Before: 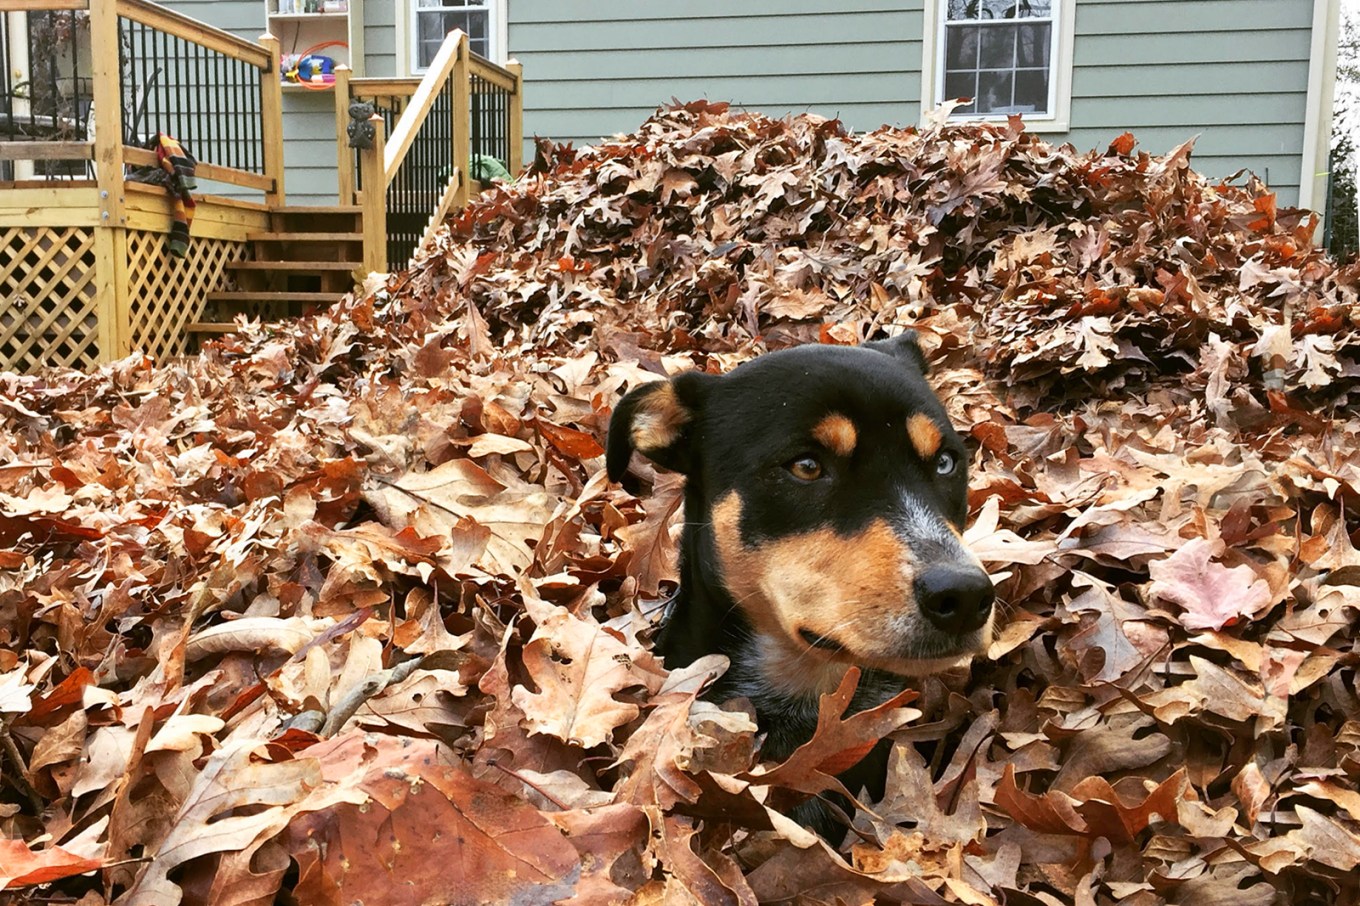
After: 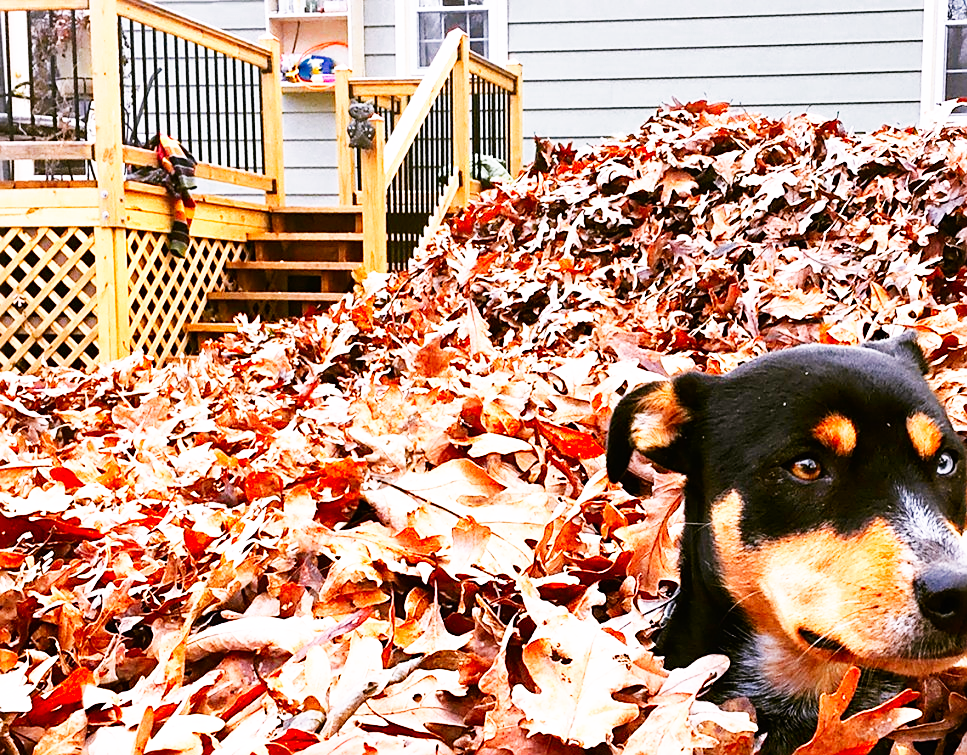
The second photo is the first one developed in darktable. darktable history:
color zones: curves: ch0 [(0, 0.499) (0.143, 0.5) (0.286, 0.5) (0.429, 0.476) (0.571, 0.284) (0.714, 0.243) (0.857, 0.449) (1, 0.499)]; ch1 [(0, 0.532) (0.143, 0.645) (0.286, 0.696) (0.429, 0.211) (0.571, 0.504) (0.714, 0.493) (0.857, 0.495) (1, 0.532)]; ch2 [(0, 0.5) (0.143, 0.5) (0.286, 0.427) (0.429, 0.324) (0.571, 0.5) (0.714, 0.5) (0.857, 0.5) (1, 0.5)]
crop: right 28.885%, bottom 16.626%
sharpen: on, module defaults
white balance: red 1.066, blue 1.119
base curve: curves: ch0 [(0, 0) (0.007, 0.004) (0.027, 0.03) (0.046, 0.07) (0.207, 0.54) (0.442, 0.872) (0.673, 0.972) (1, 1)], preserve colors none
